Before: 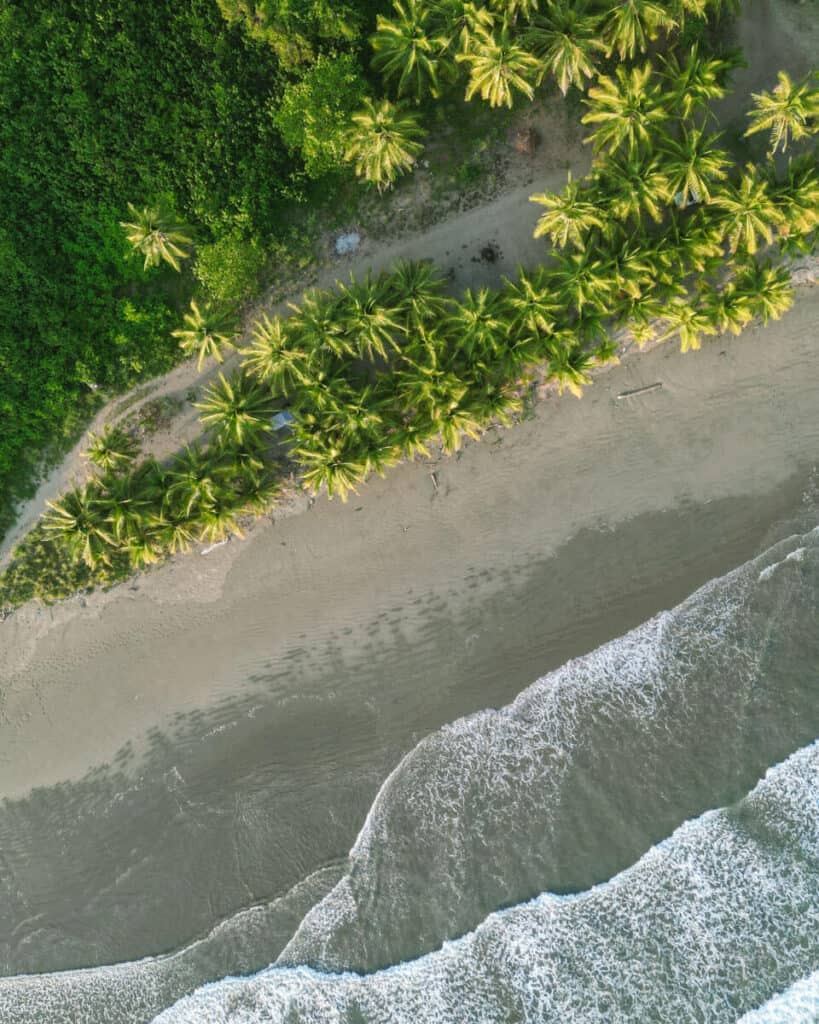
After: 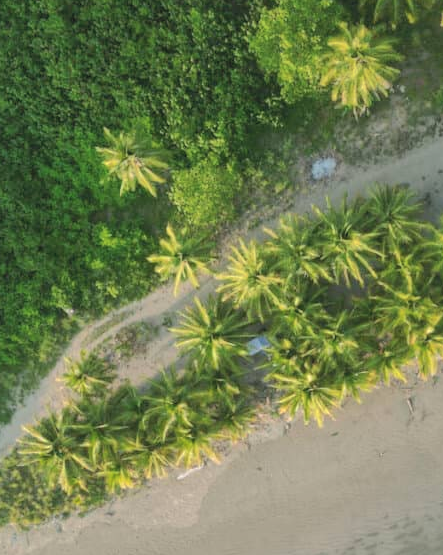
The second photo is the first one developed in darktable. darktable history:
crop and rotate: left 3.024%, top 7.372%, right 42.845%, bottom 38.34%
contrast brightness saturation: contrast 0.144, brightness 0.213
shadows and highlights: shadows 39.63, highlights -59.68
